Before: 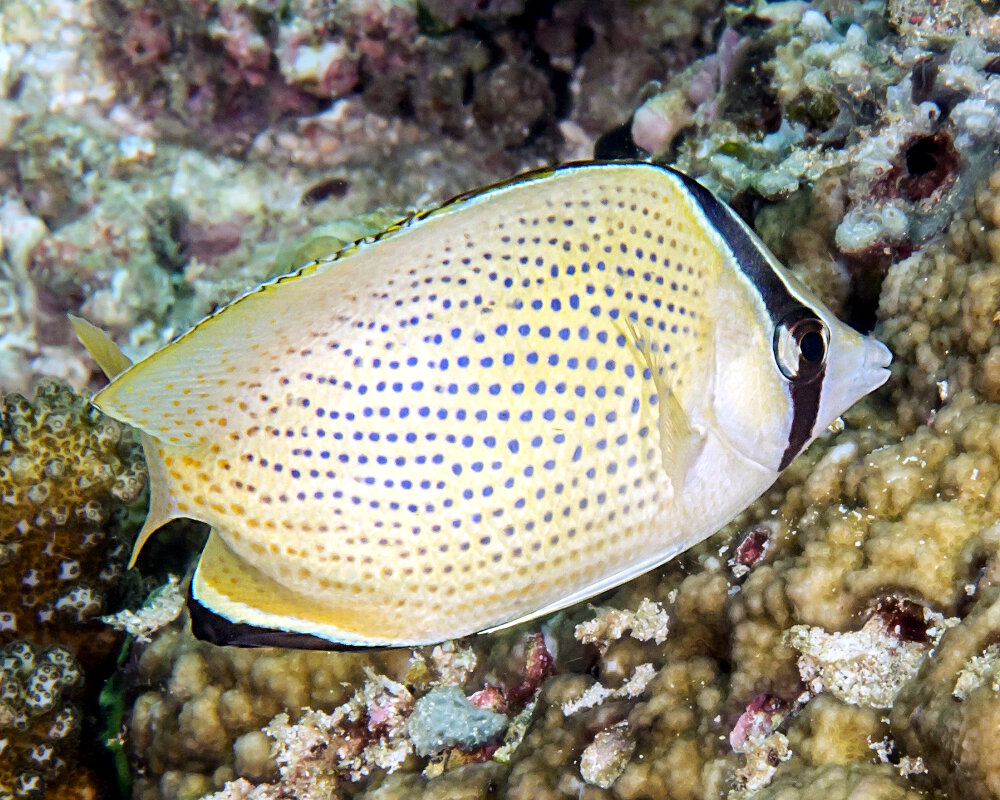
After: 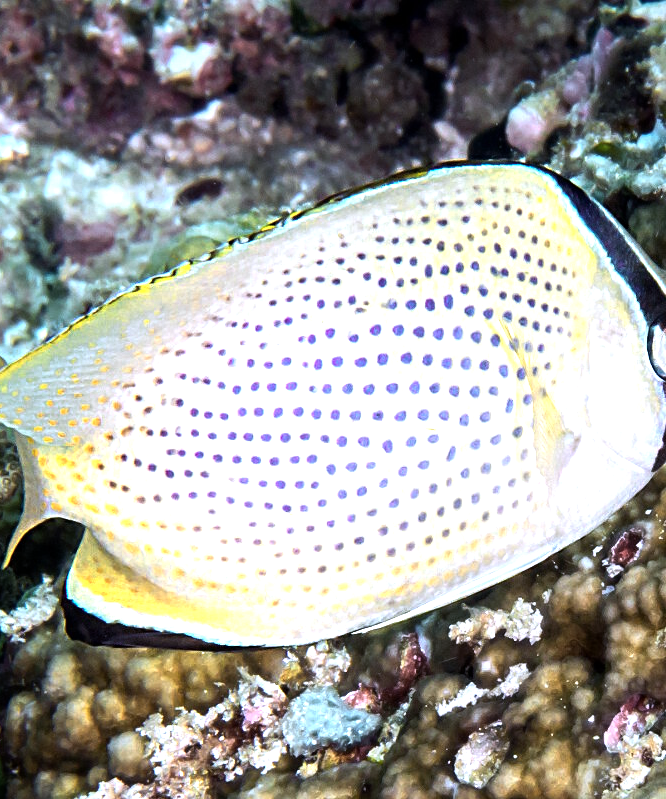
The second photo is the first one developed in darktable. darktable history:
color zones: curves: ch0 [(0.018, 0.548) (0.224, 0.64) (0.425, 0.447) (0.675, 0.575) (0.732, 0.579)]; ch1 [(0.066, 0.487) (0.25, 0.5) (0.404, 0.43) (0.75, 0.421) (0.956, 0.421)]; ch2 [(0.044, 0.561) (0.215, 0.465) (0.399, 0.544) (0.465, 0.548) (0.614, 0.447) (0.724, 0.43) (0.882, 0.623) (0.956, 0.632)]
color balance rgb: perceptual brilliance grading › highlights 14.29%, perceptual brilliance grading › mid-tones -5.92%, perceptual brilliance grading › shadows -26.83%, global vibrance 31.18%
white balance: red 0.967, blue 1.119, emerald 0.756
crop and rotate: left 12.673%, right 20.66%
